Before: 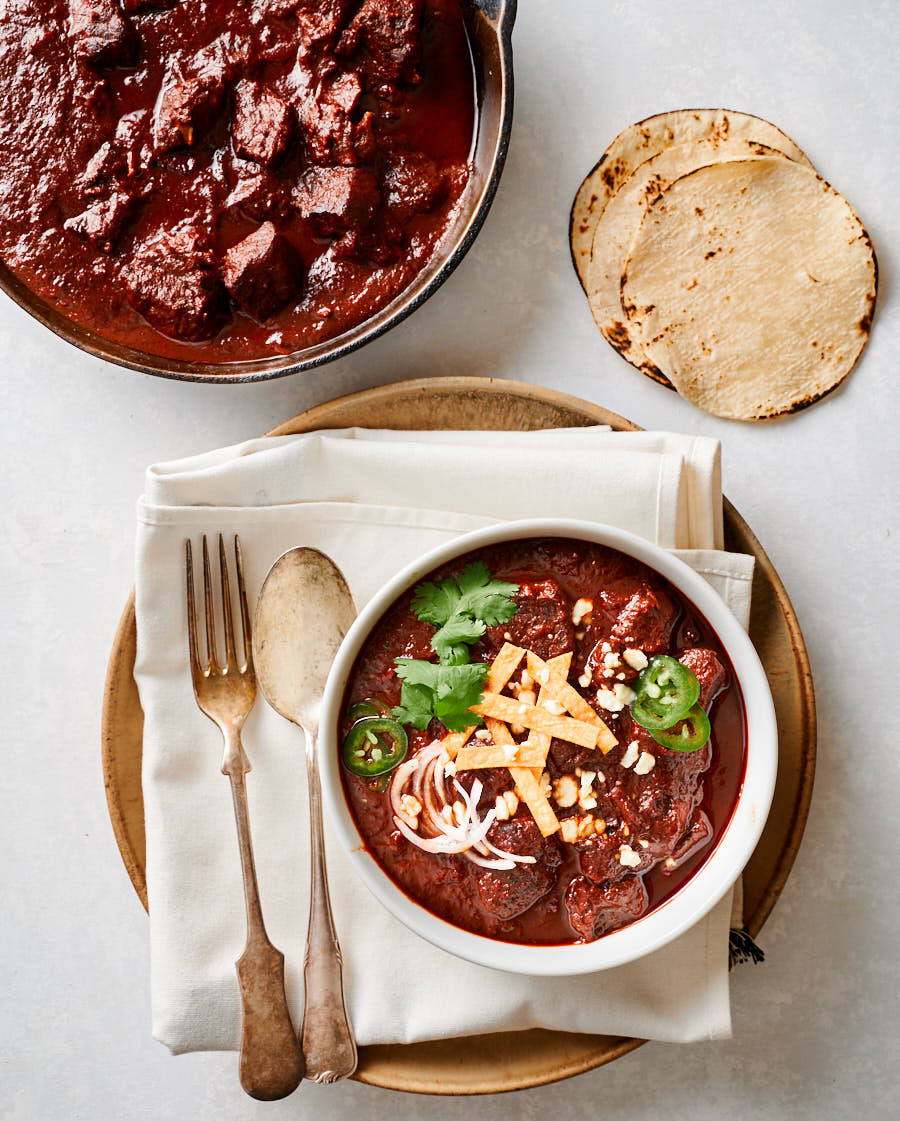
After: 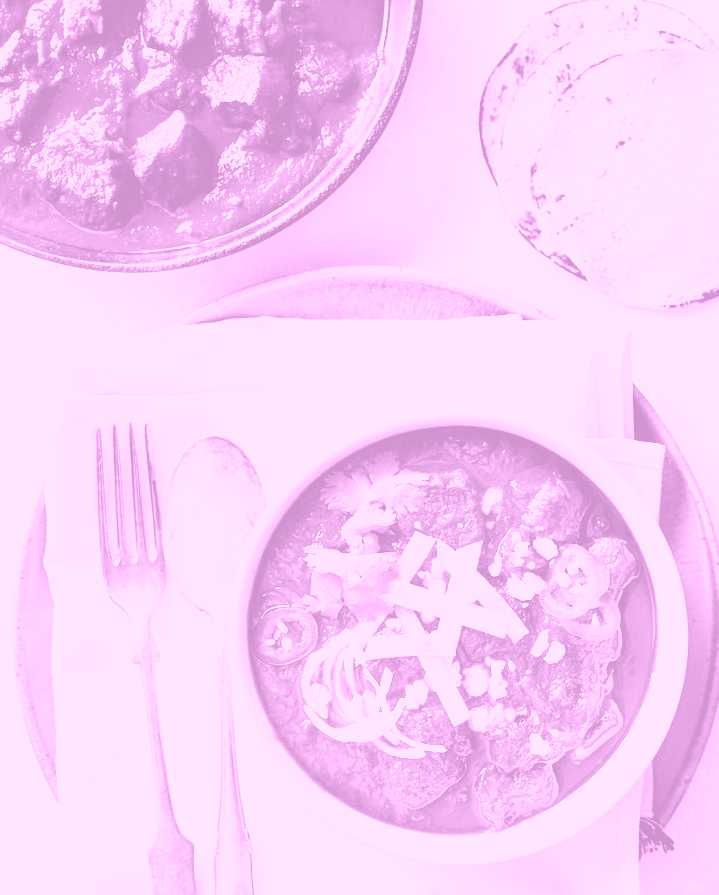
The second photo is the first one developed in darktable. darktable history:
crop and rotate: left 10.071%, top 10.071%, right 10.02%, bottom 10.02%
colorize: hue 331.2°, saturation 75%, source mix 30.28%, lightness 70.52%, version 1
base curve: curves: ch0 [(0, 0) (0.012, 0.01) (0.073, 0.168) (0.31, 0.711) (0.645, 0.957) (1, 1)], preserve colors none
